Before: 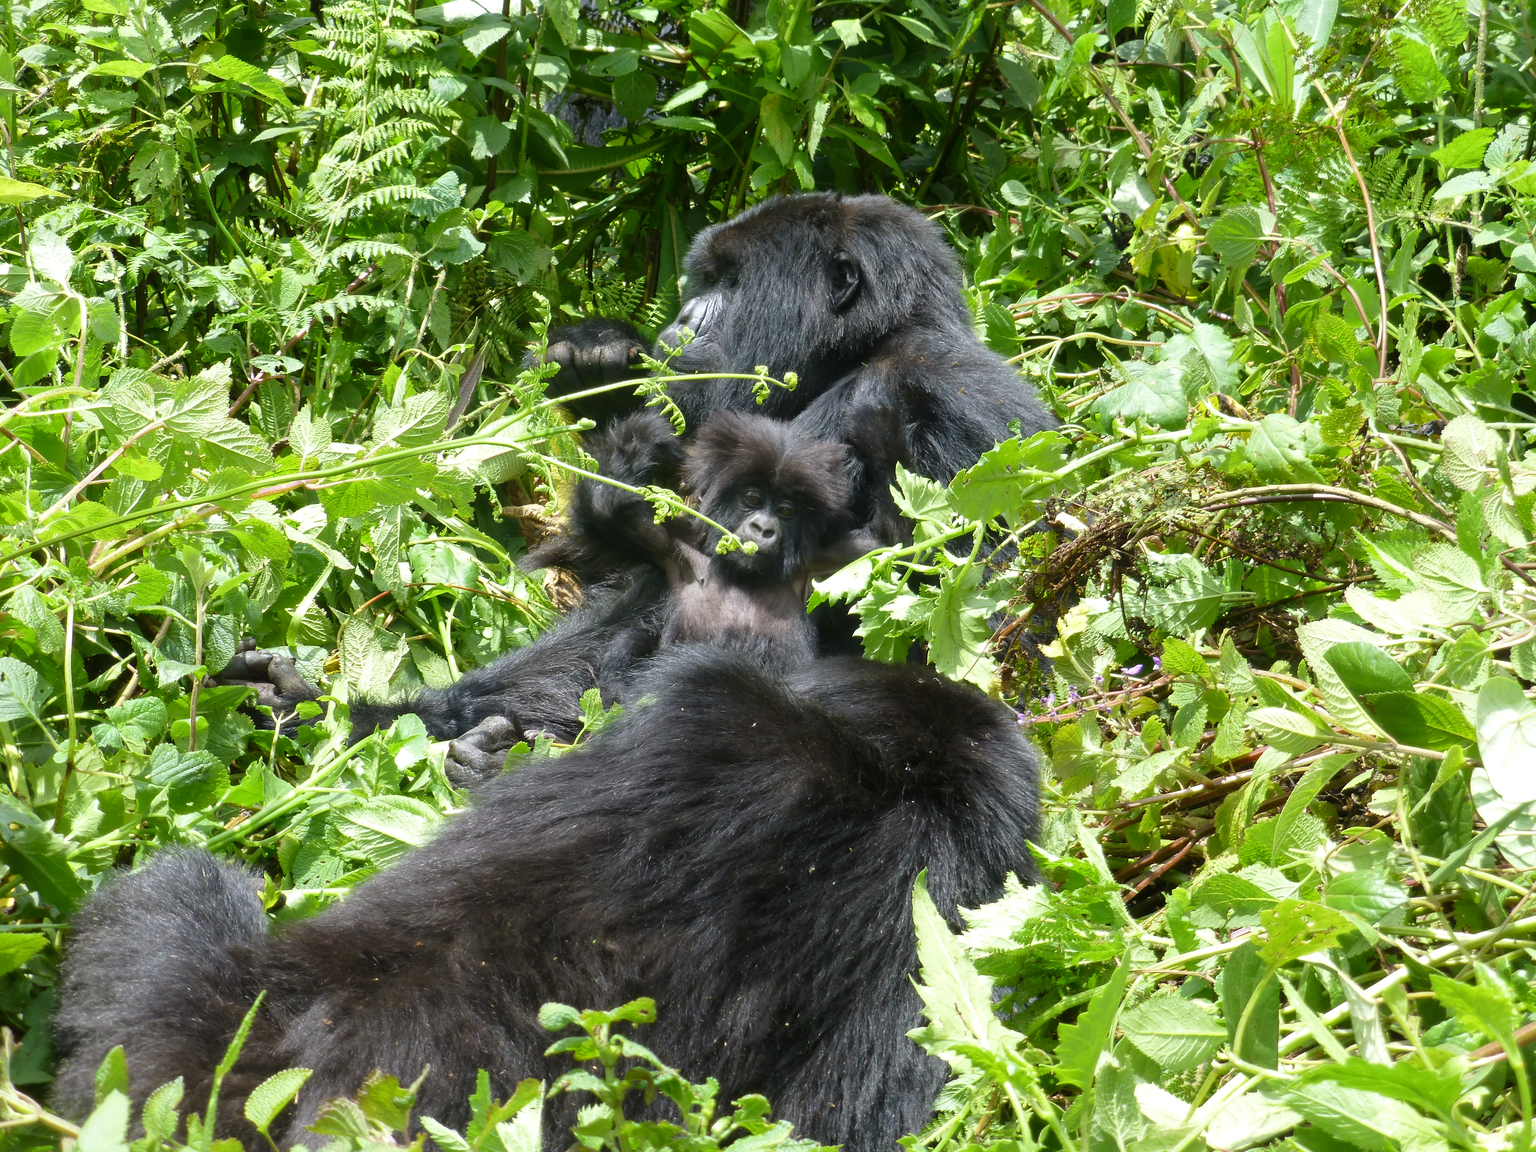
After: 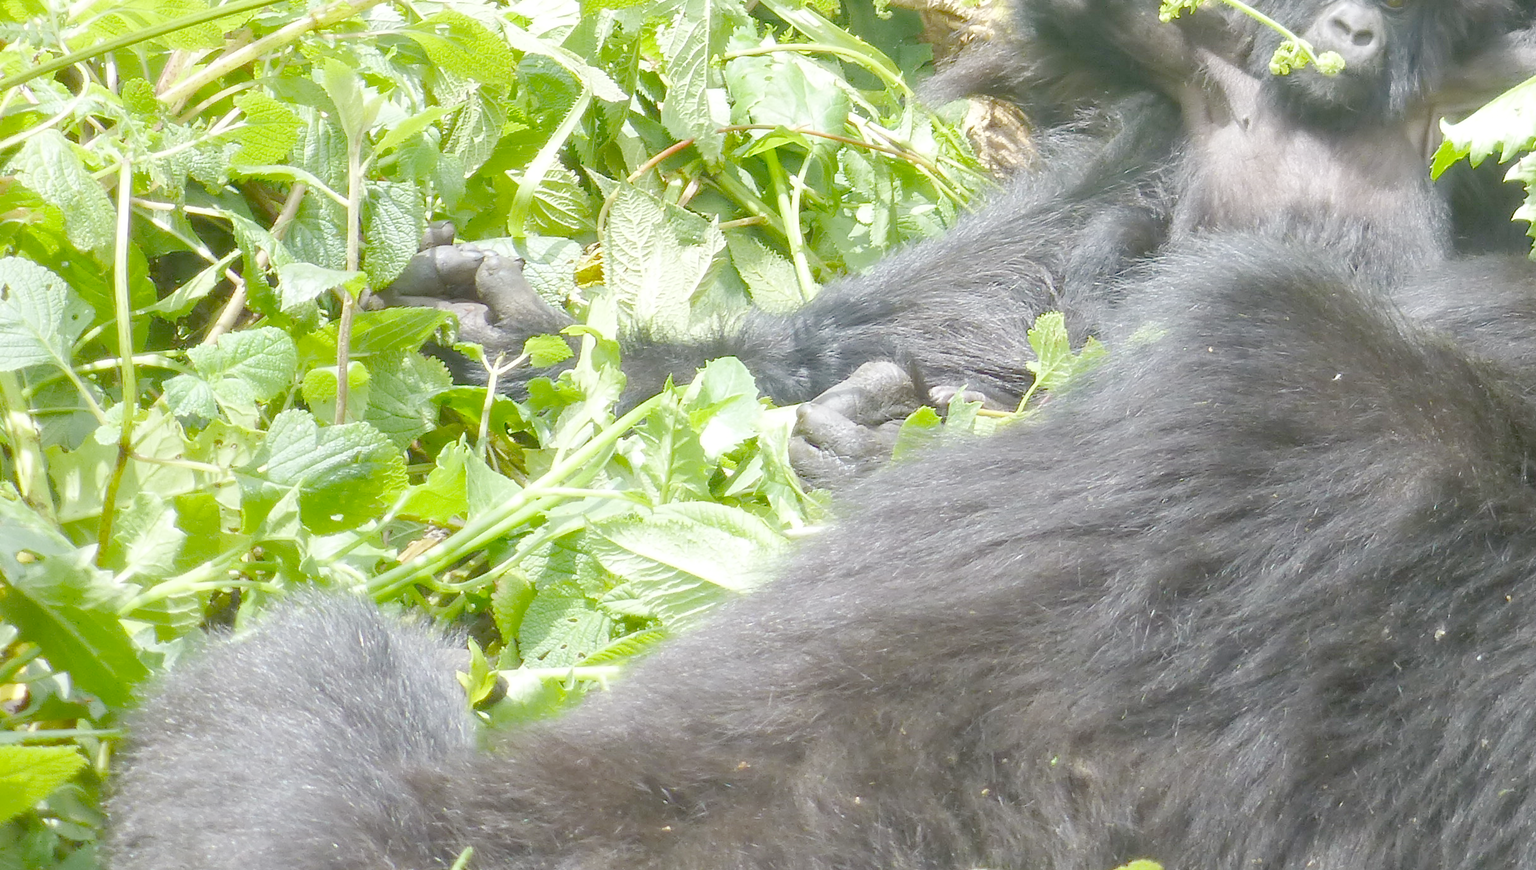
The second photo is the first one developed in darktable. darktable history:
crop: top 44.483%, right 43.593%, bottom 12.892%
